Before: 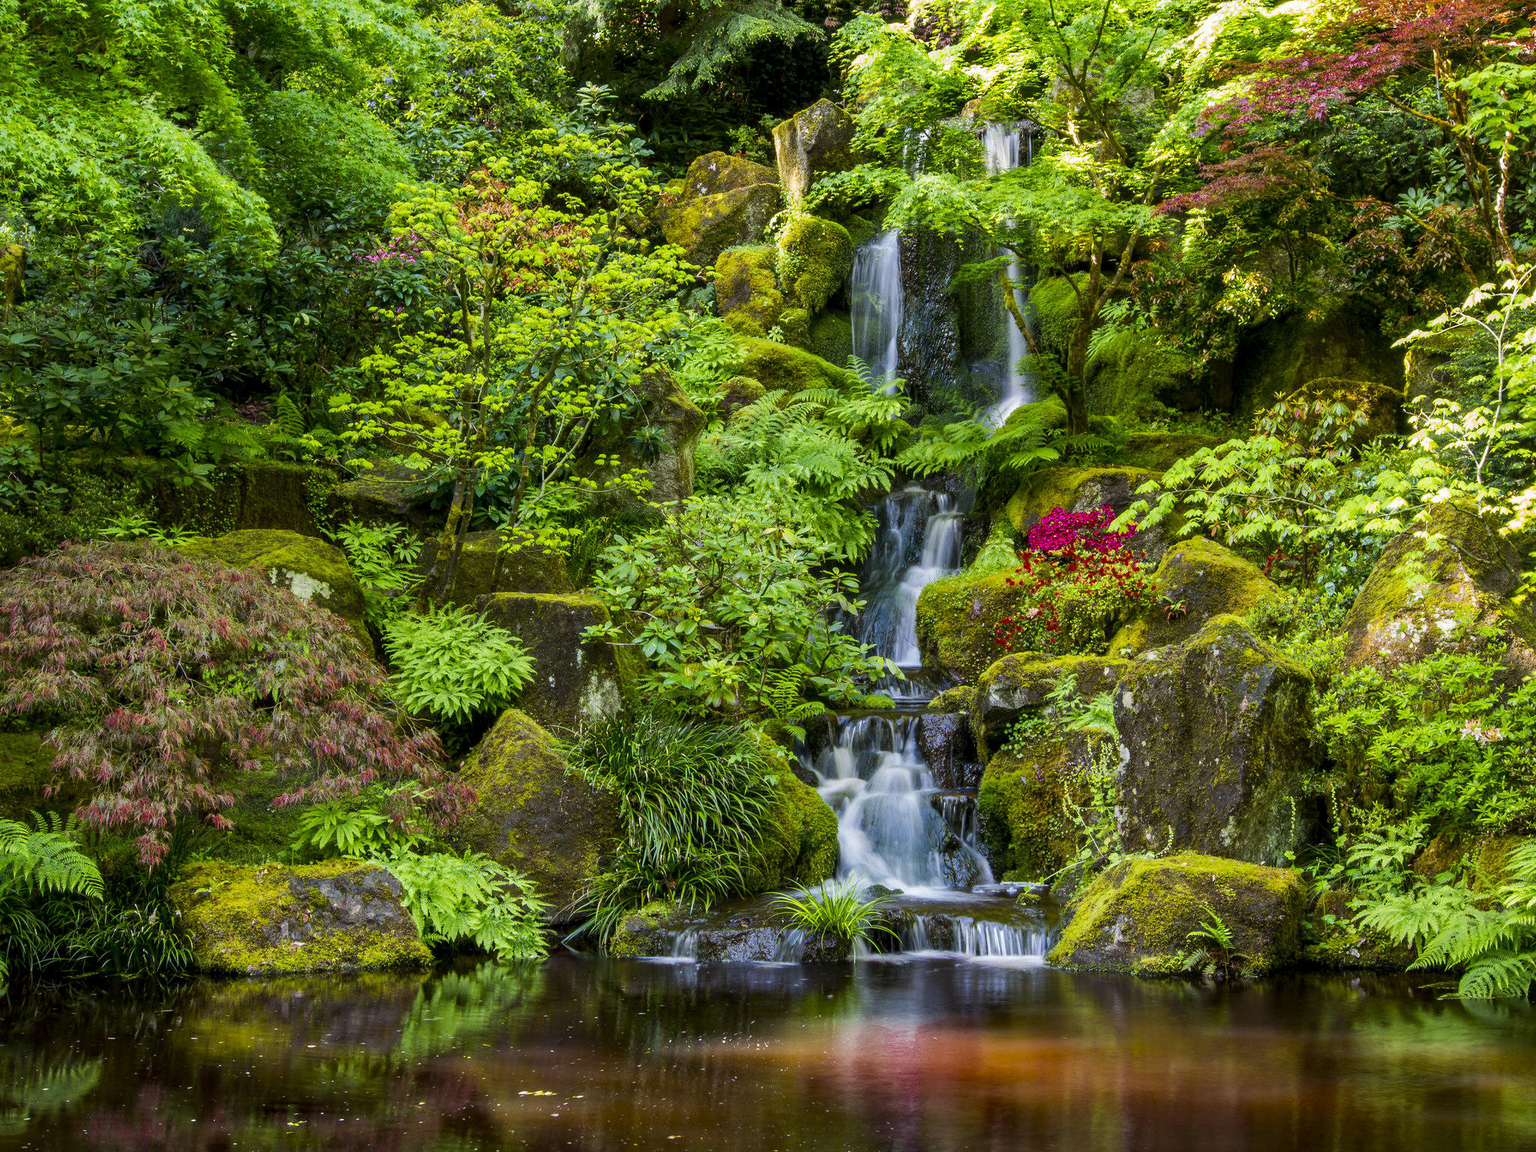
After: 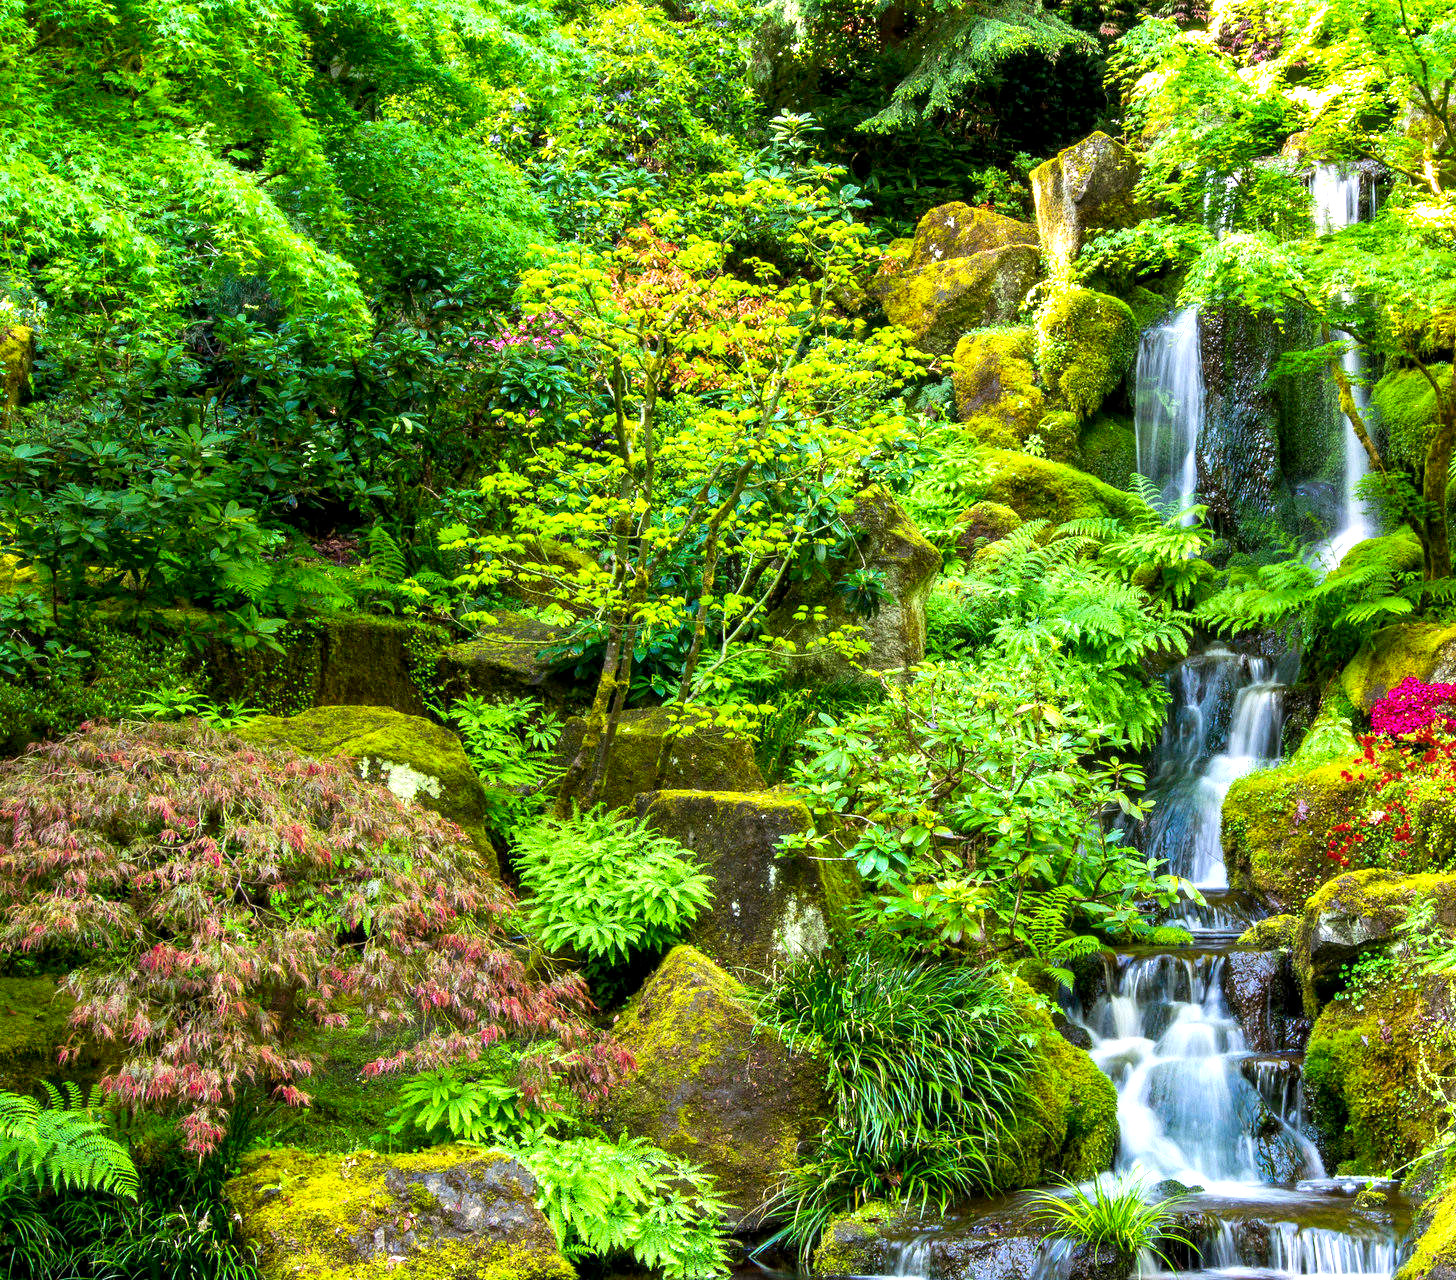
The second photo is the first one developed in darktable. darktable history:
crop: right 28.885%, bottom 16.626%
rotate and perspective: automatic cropping original format, crop left 0, crop top 0
exposure: exposure 1 EV, compensate highlight preservation false
color balance rgb: on, module defaults
